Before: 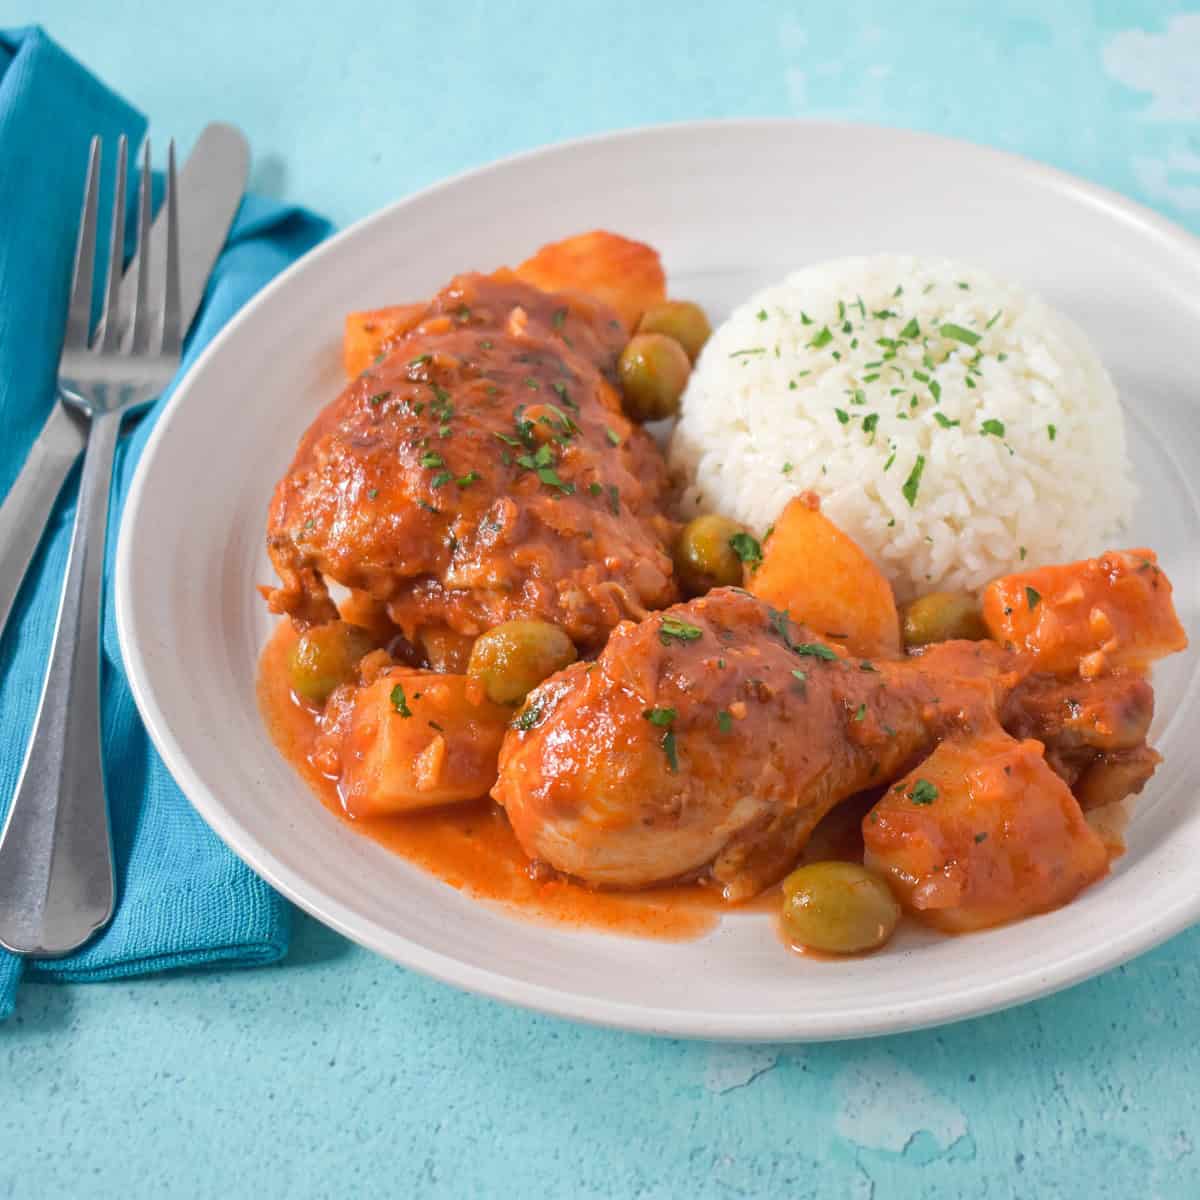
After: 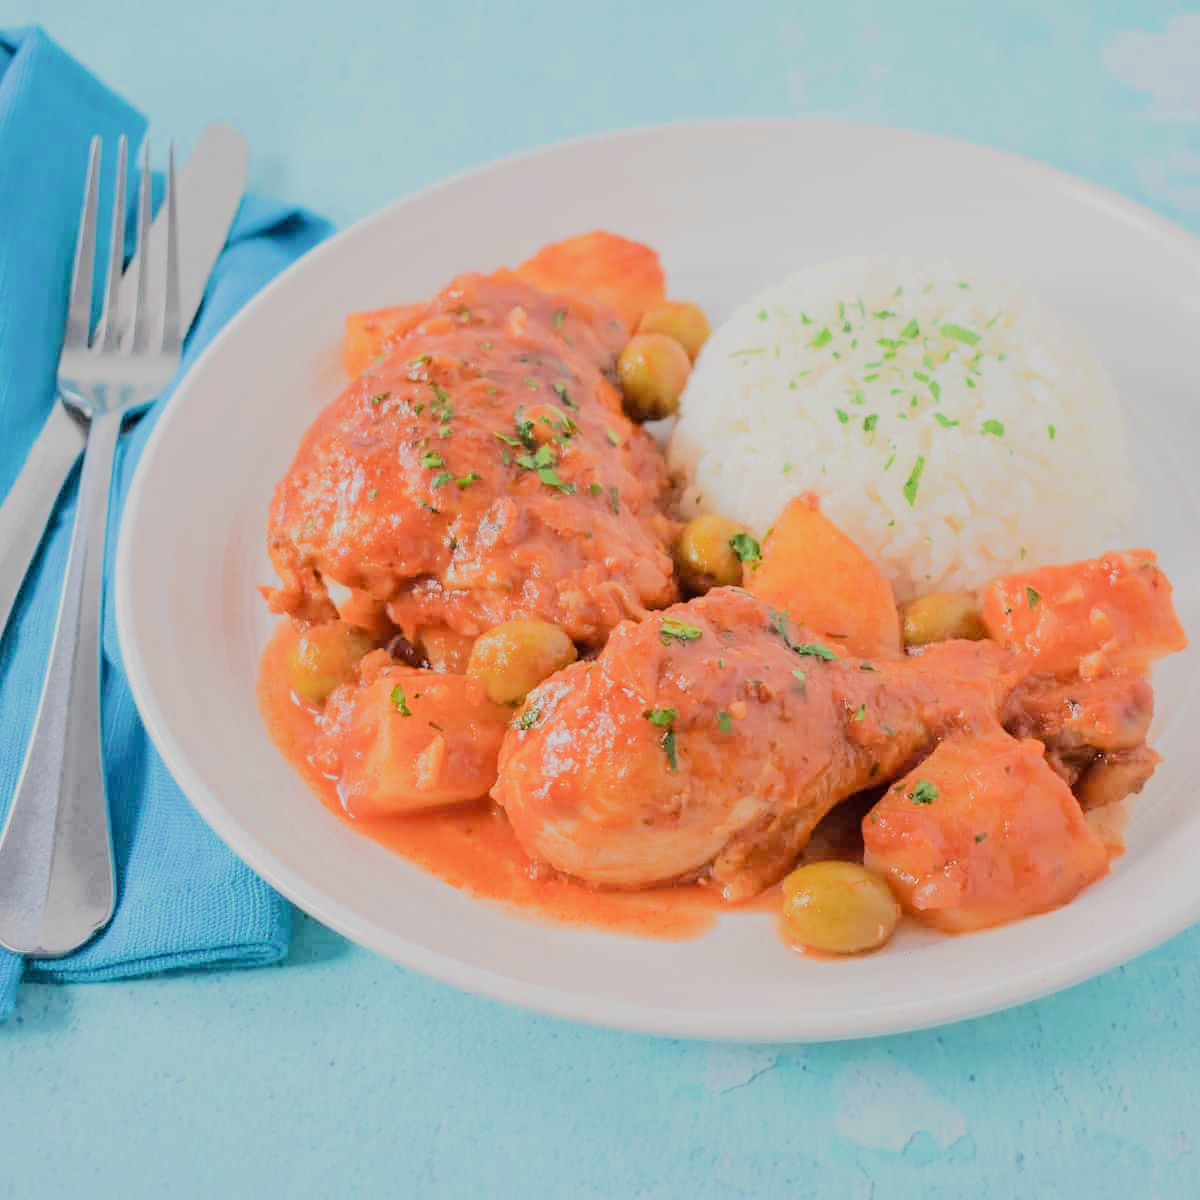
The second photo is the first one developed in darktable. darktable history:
filmic rgb: black relative exposure -7.19 EV, white relative exposure 5.34 EV, hardness 3.02, contrast in shadows safe
tone equalizer: -7 EV 0.157 EV, -6 EV 0.579 EV, -5 EV 1.14 EV, -4 EV 1.32 EV, -3 EV 1.15 EV, -2 EV 0.6 EV, -1 EV 0.157 EV, edges refinement/feathering 500, mask exposure compensation -1.57 EV, preserve details no
exposure: compensate highlight preservation false
